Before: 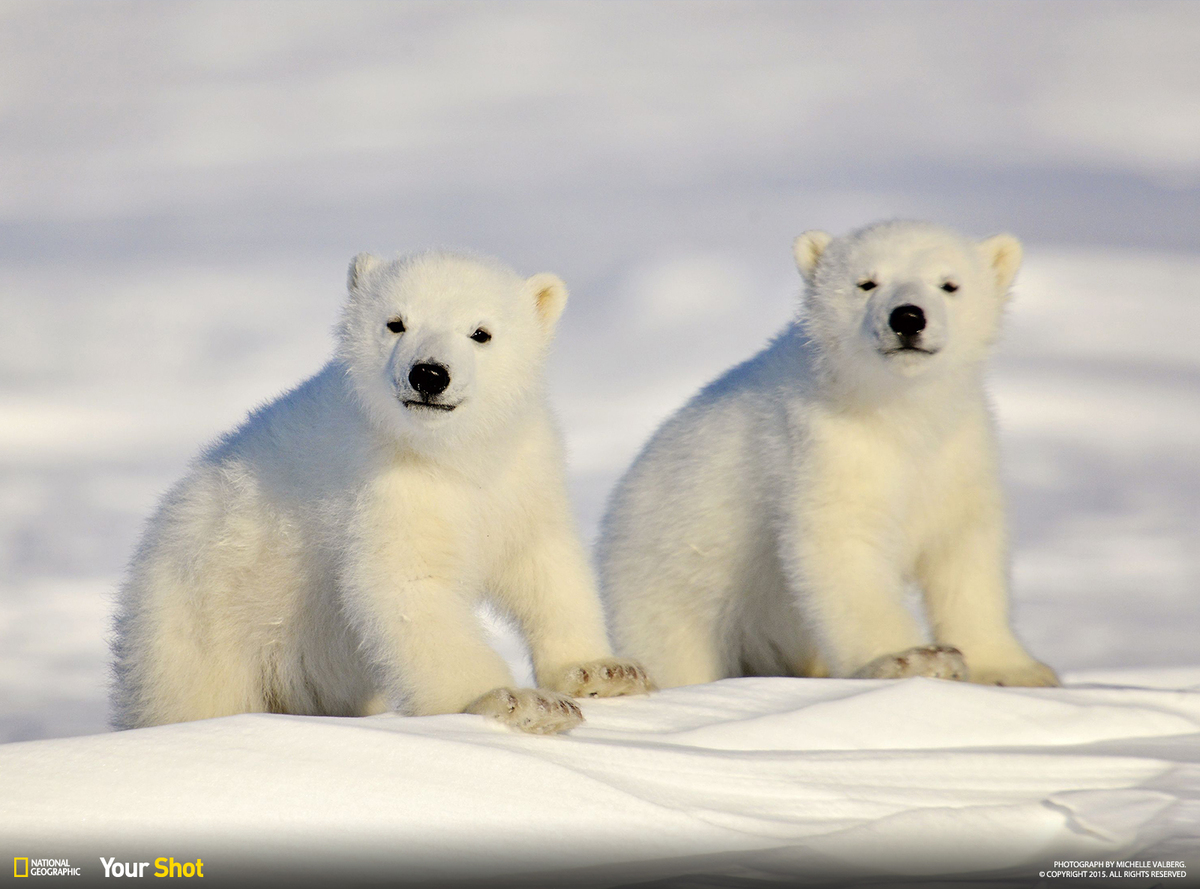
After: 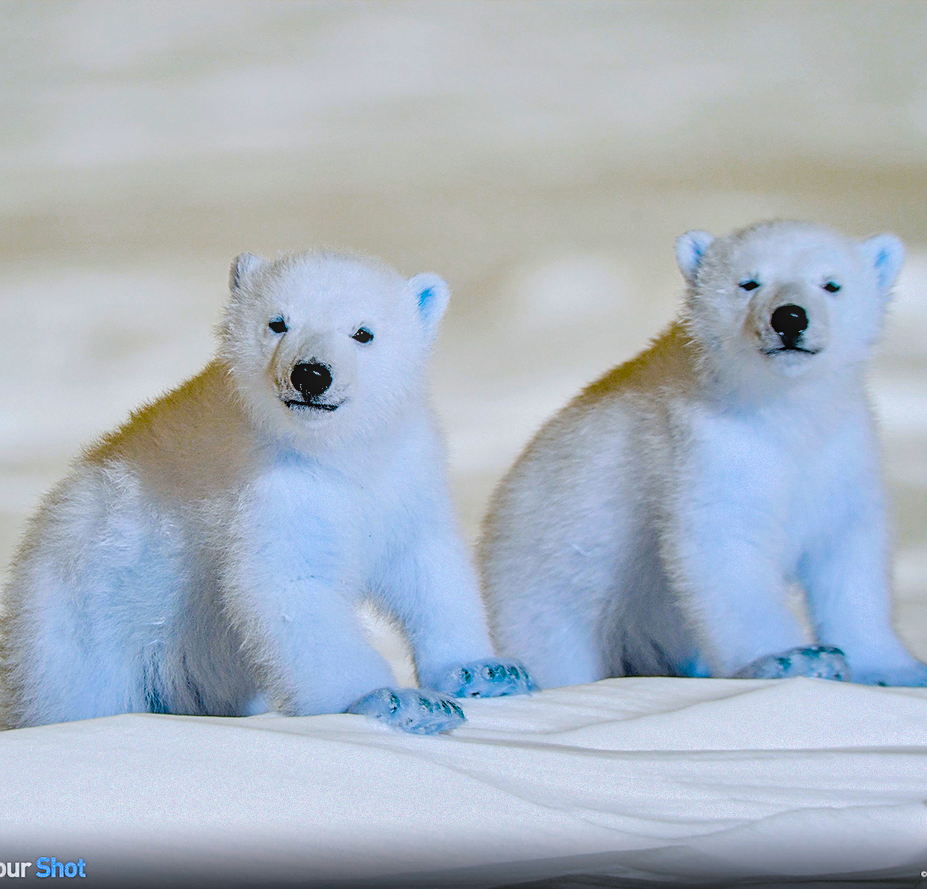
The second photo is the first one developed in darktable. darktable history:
sharpen: on, module defaults
color balance rgb: shadows lift › chroma 2.031%, shadows lift › hue 248.1°, perceptual saturation grading › global saturation 29.541%, hue shift 177.01°, global vibrance 49.832%, contrast 0.943%
filmic rgb: black relative exposure -5.69 EV, white relative exposure 3.39 EV, threshold -0.294 EV, transition 3.19 EV, structure ↔ texture 99.28%, hardness 3.65, enable highlight reconstruction true
crop: left 9.888%, right 12.855%
local contrast: highlights 4%, shadows 5%, detail 133%
